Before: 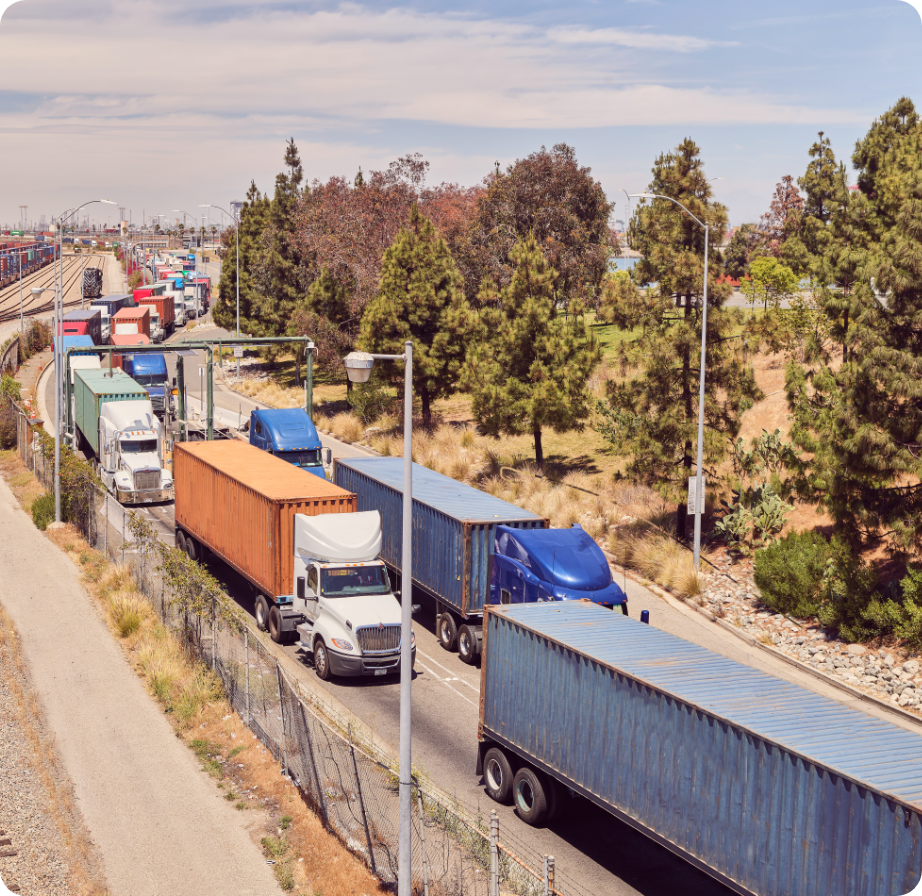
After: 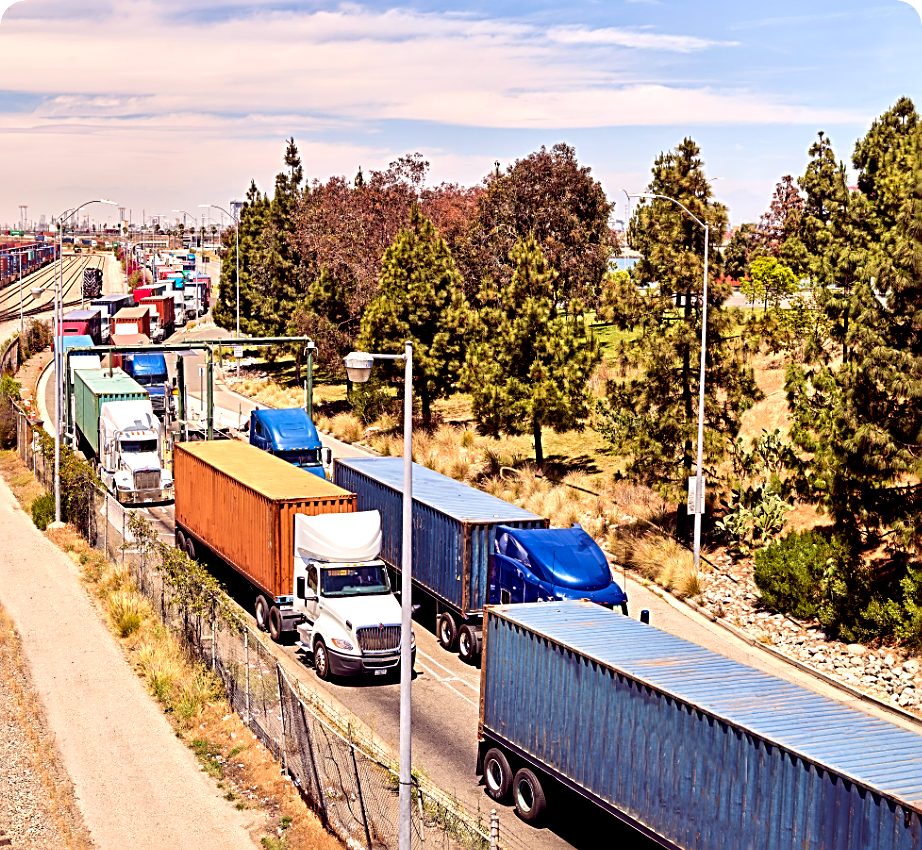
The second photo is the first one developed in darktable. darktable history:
crop and rotate: top 0%, bottom 5.097%
velvia: on, module defaults
exposure: black level correction 0.01, exposure 0.011 EV, compensate highlight preservation false
color balance: lift [0.991, 1, 1, 1], gamma [0.996, 1, 1, 1], input saturation 98.52%, contrast 20.34%, output saturation 103.72%
sharpen: radius 2.817, amount 0.715
